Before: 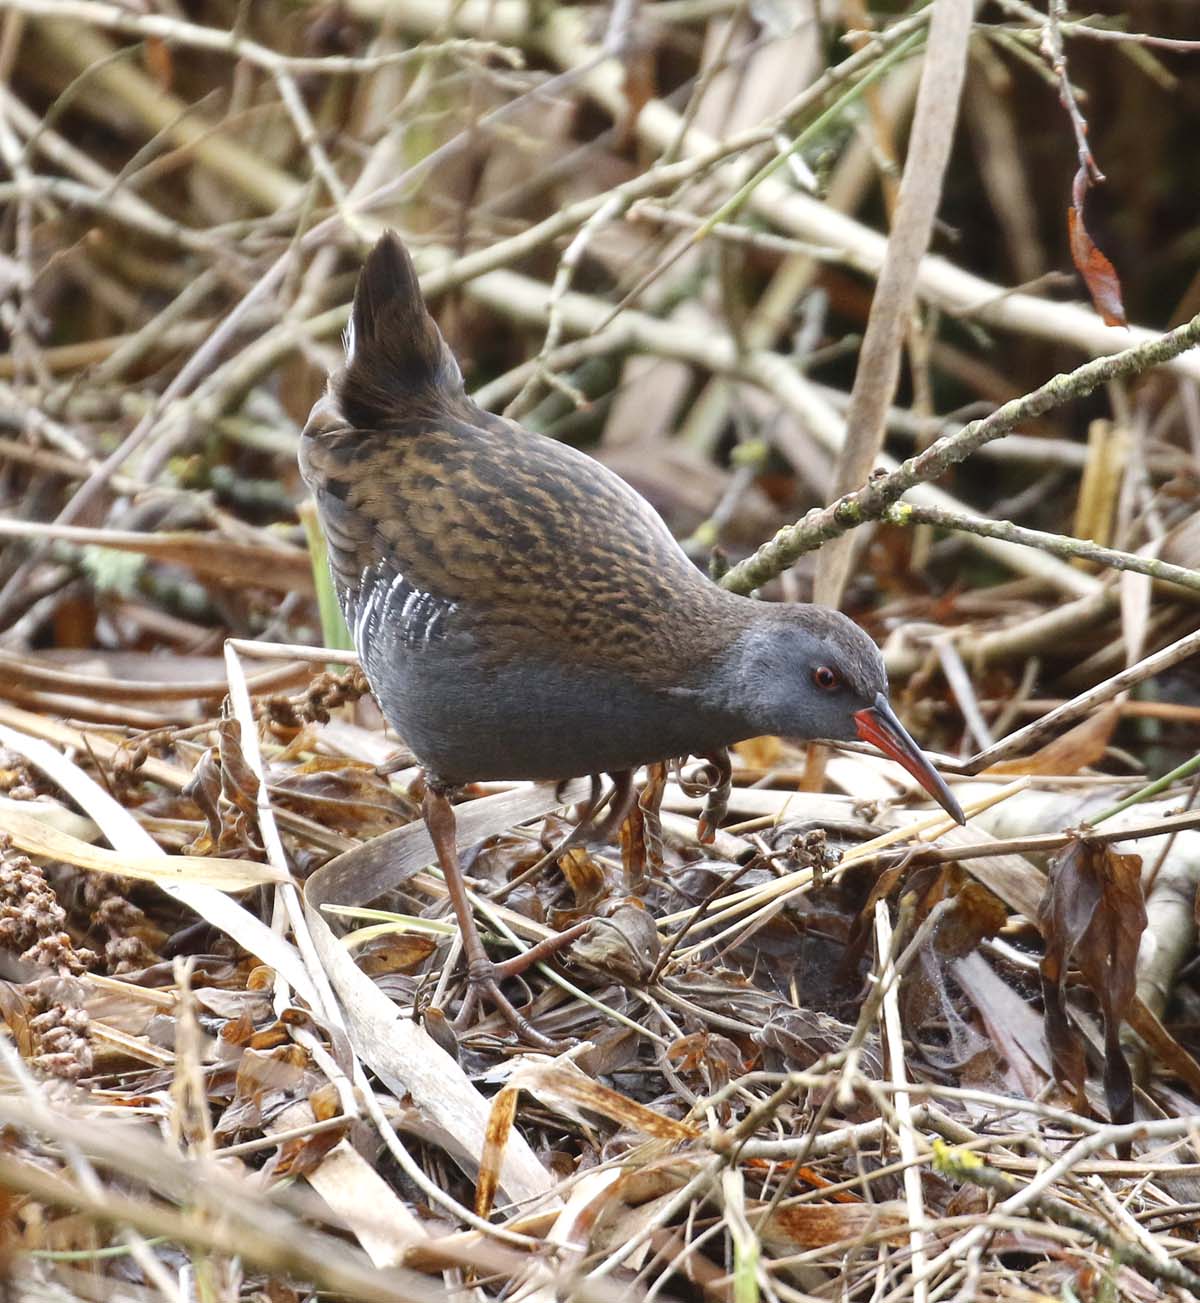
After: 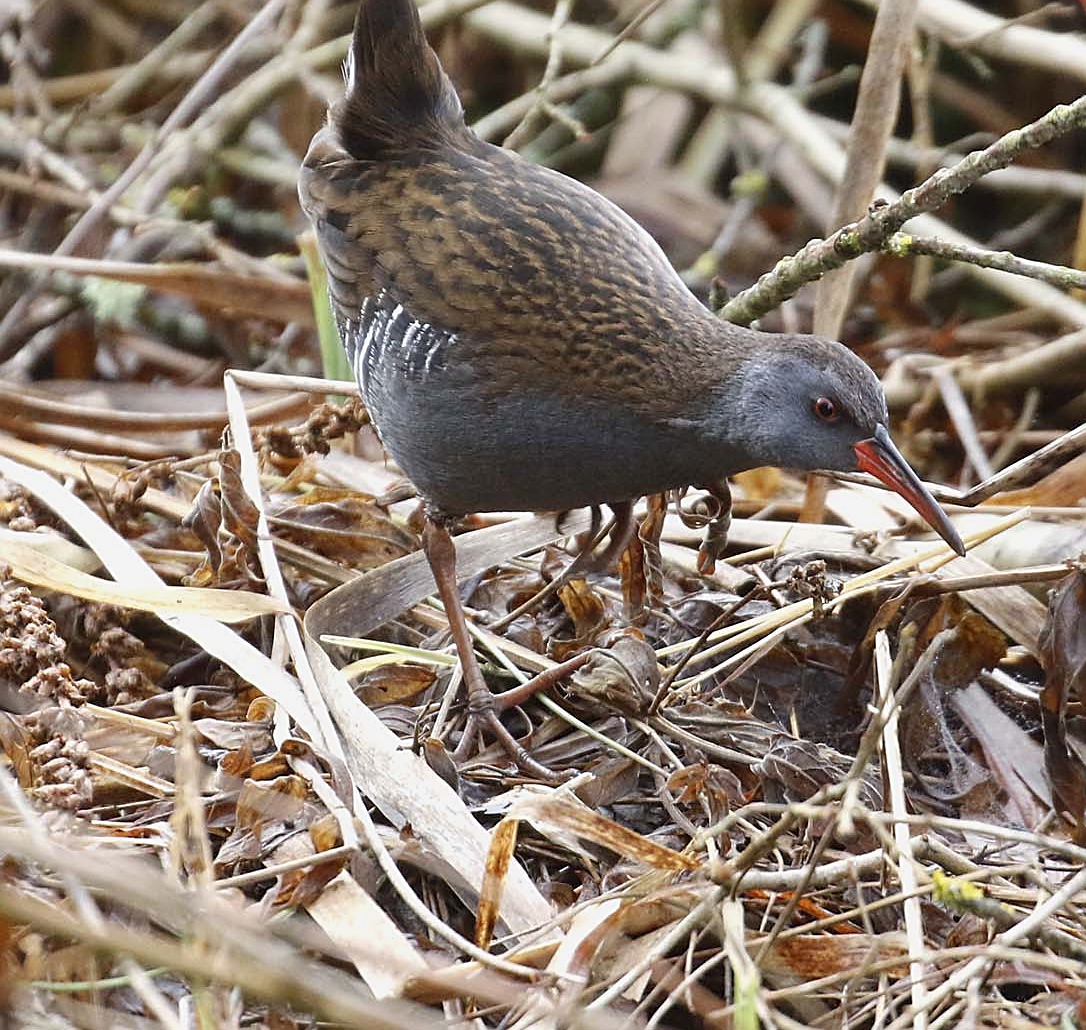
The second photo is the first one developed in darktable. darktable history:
crop: top 20.709%, right 9.443%, bottom 0.217%
sharpen: amount 0.59
exposure: exposure -0.148 EV, compensate highlight preservation false
